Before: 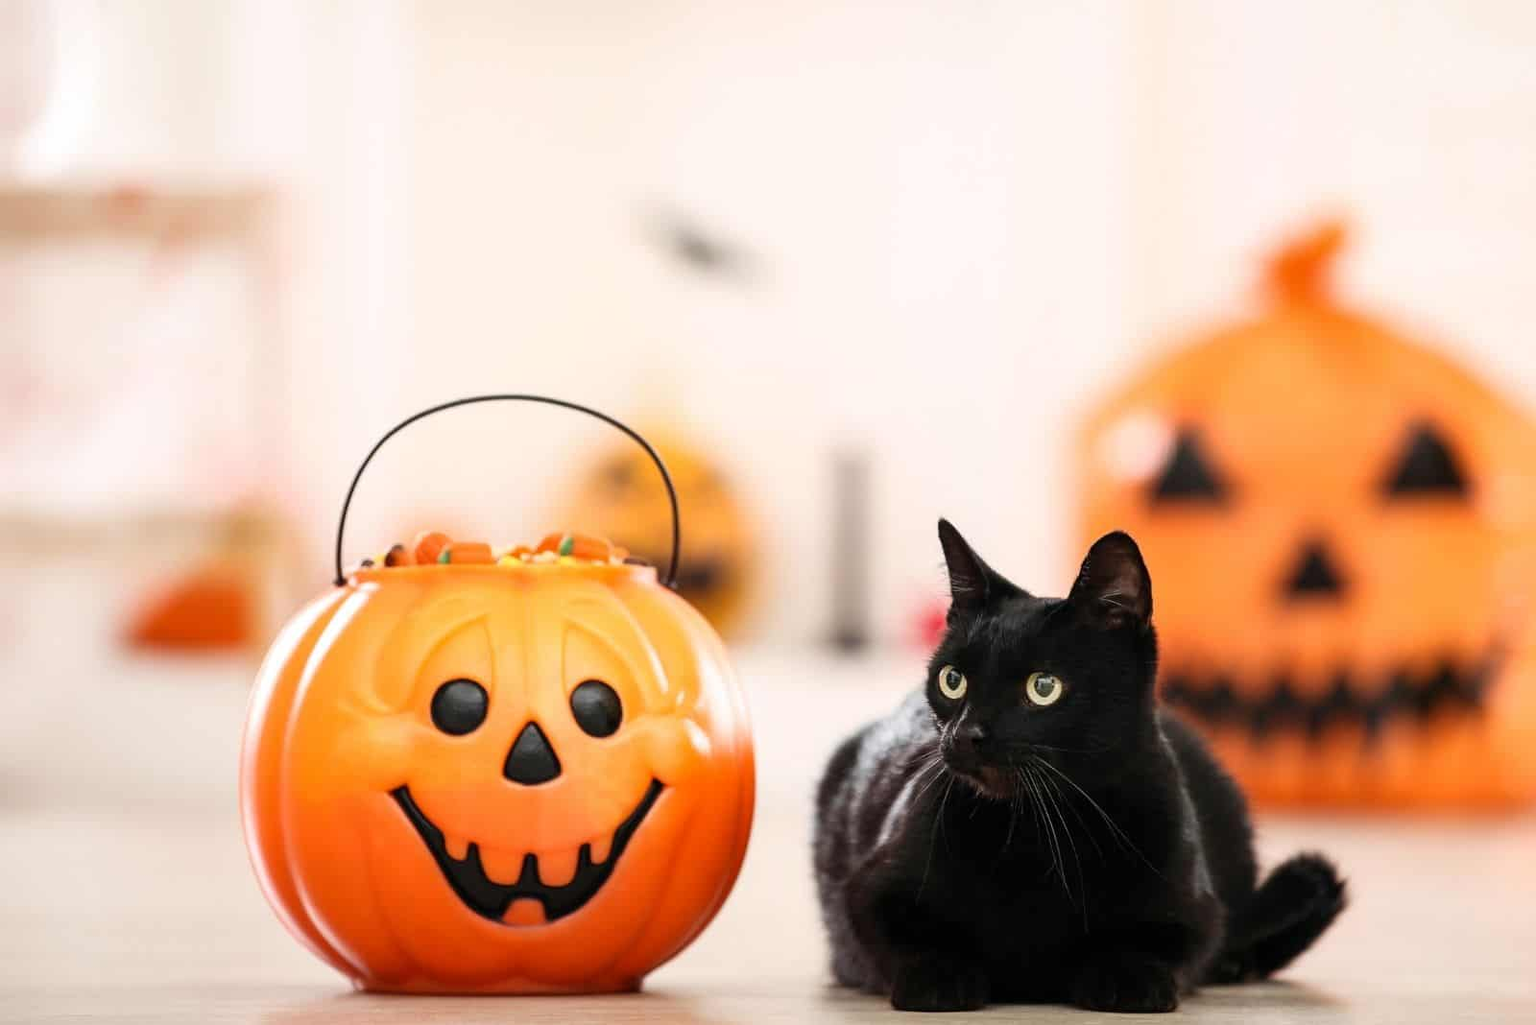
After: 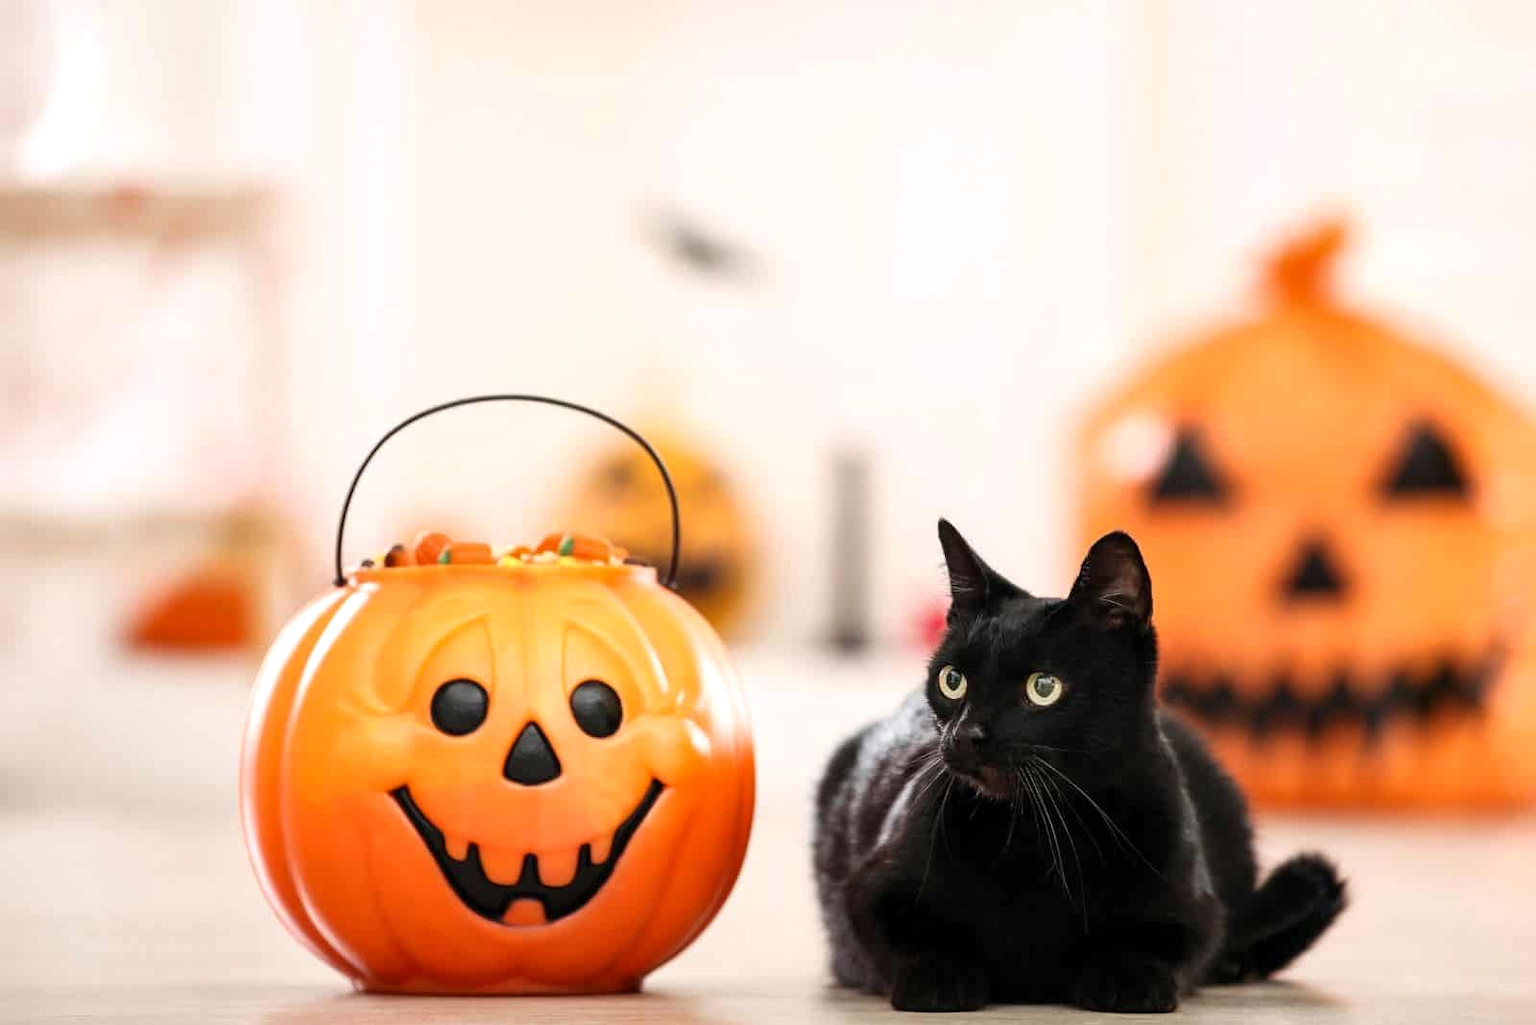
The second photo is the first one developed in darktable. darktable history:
exposure: exposure 0.073 EV, compensate exposure bias true, compensate highlight preservation false
local contrast: mode bilateral grid, contrast 19, coarseness 49, detail 119%, midtone range 0.2
